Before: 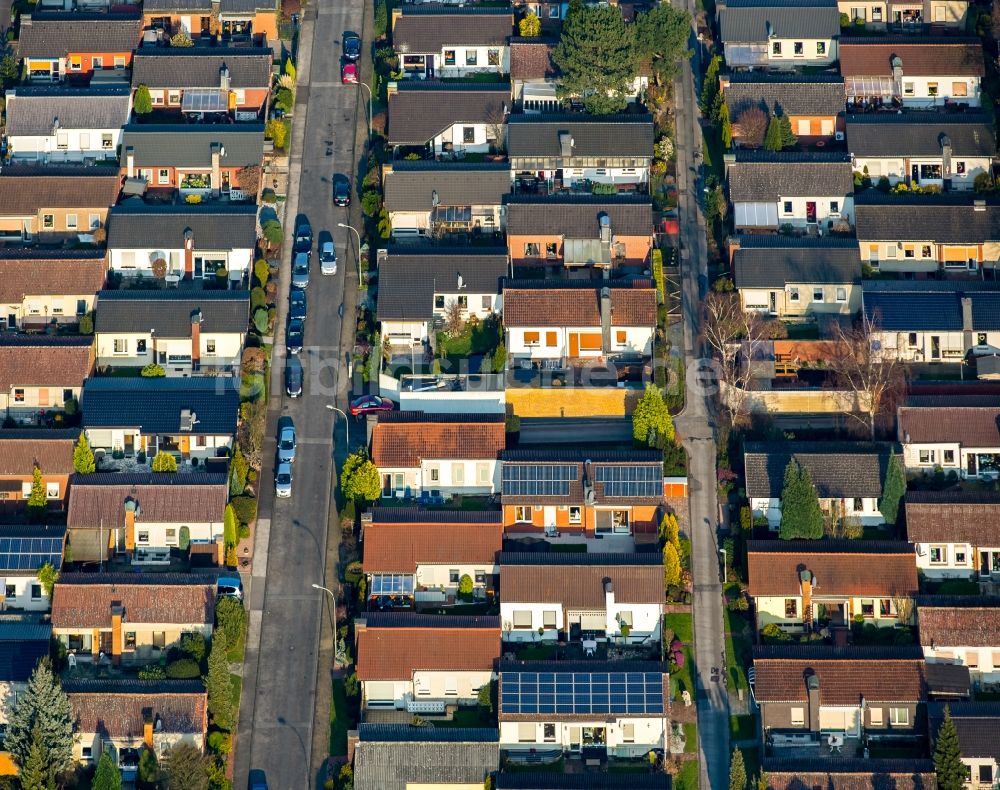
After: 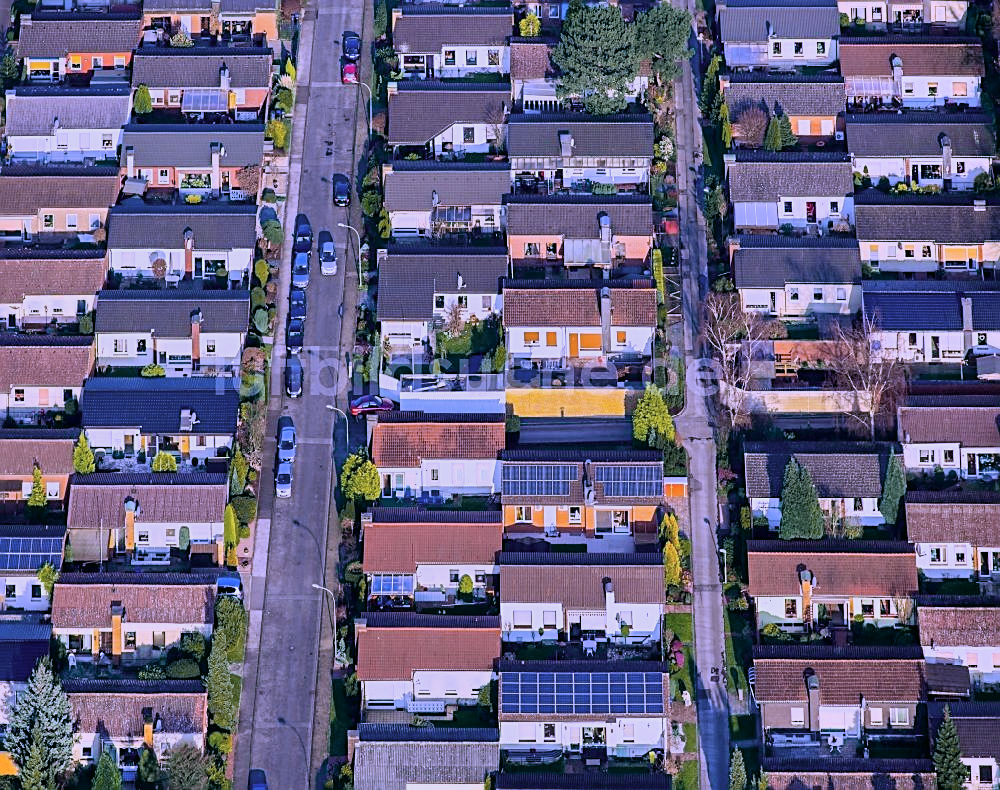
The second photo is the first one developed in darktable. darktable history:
tone curve: curves: ch0 [(0, 0) (0.822, 0.825) (0.994, 0.955)]; ch1 [(0, 0) (0.226, 0.261) (0.383, 0.397) (0.46, 0.46) (0.498, 0.479) (0.524, 0.523) (0.578, 0.575) (1, 1)]; ch2 [(0, 0) (0.438, 0.456) (0.5, 0.498) (0.547, 0.515) (0.597, 0.58) (0.629, 0.603) (1, 1)], color space Lab, independent channels, preserve colors none
sharpen: on, module defaults
white balance: red 0.98, blue 1.61
filmic rgb: black relative exposure -11.35 EV, white relative exposure 3.22 EV, hardness 6.76, color science v6 (2022)
shadows and highlights: radius 133.83, soften with gaussian
